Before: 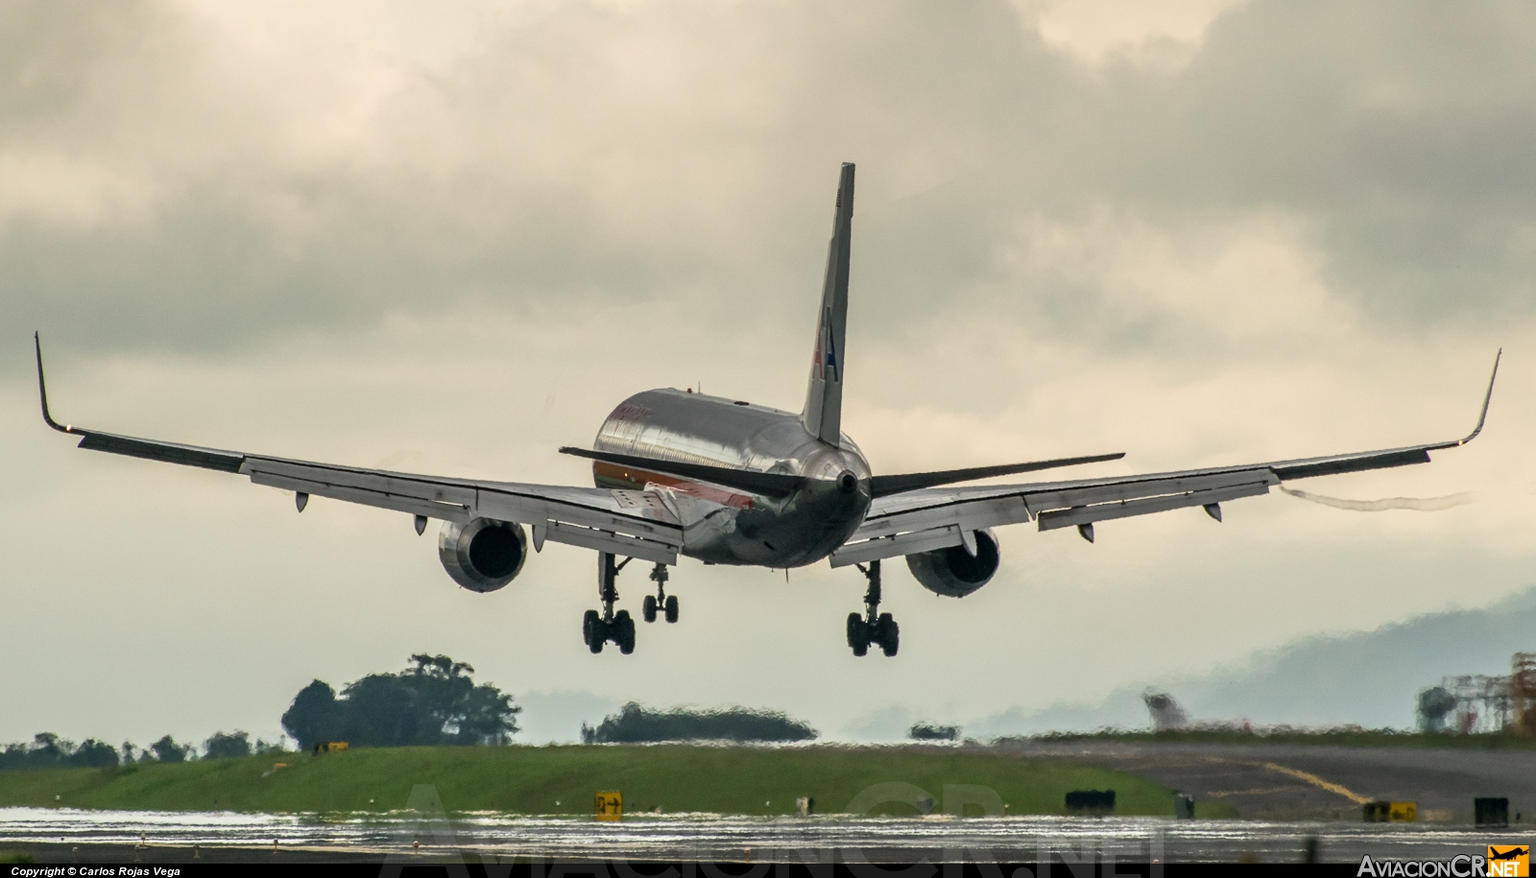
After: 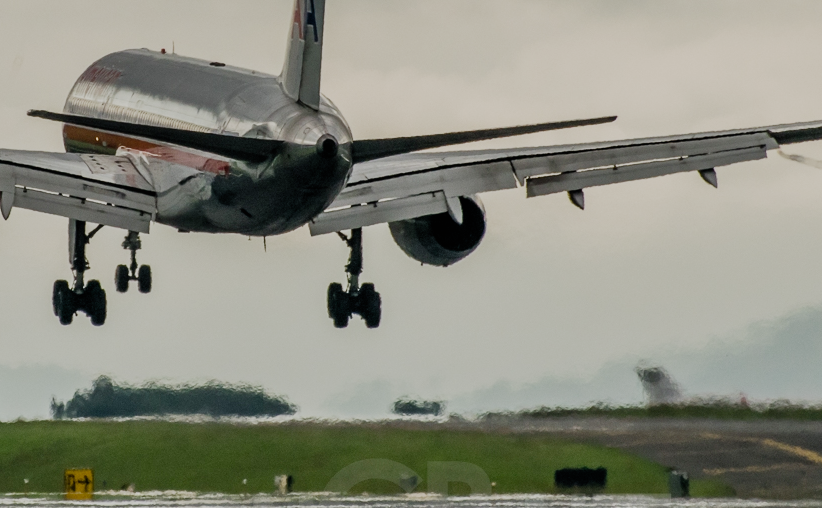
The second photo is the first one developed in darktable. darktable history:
crop: left 34.701%, top 38.981%, right 13.863%, bottom 5.44%
tone equalizer: edges refinement/feathering 500, mask exposure compensation -1.57 EV, preserve details no
filmic rgb: black relative exposure -7.65 EV, white relative exposure 4.56 EV, hardness 3.61, contrast 0.988, add noise in highlights 0, preserve chrominance no, color science v3 (2019), use custom middle-gray values true, contrast in highlights soft
color calibration: illuminant same as pipeline (D50), adaptation none (bypass), x 0.333, y 0.335, temperature 5006.93 K
